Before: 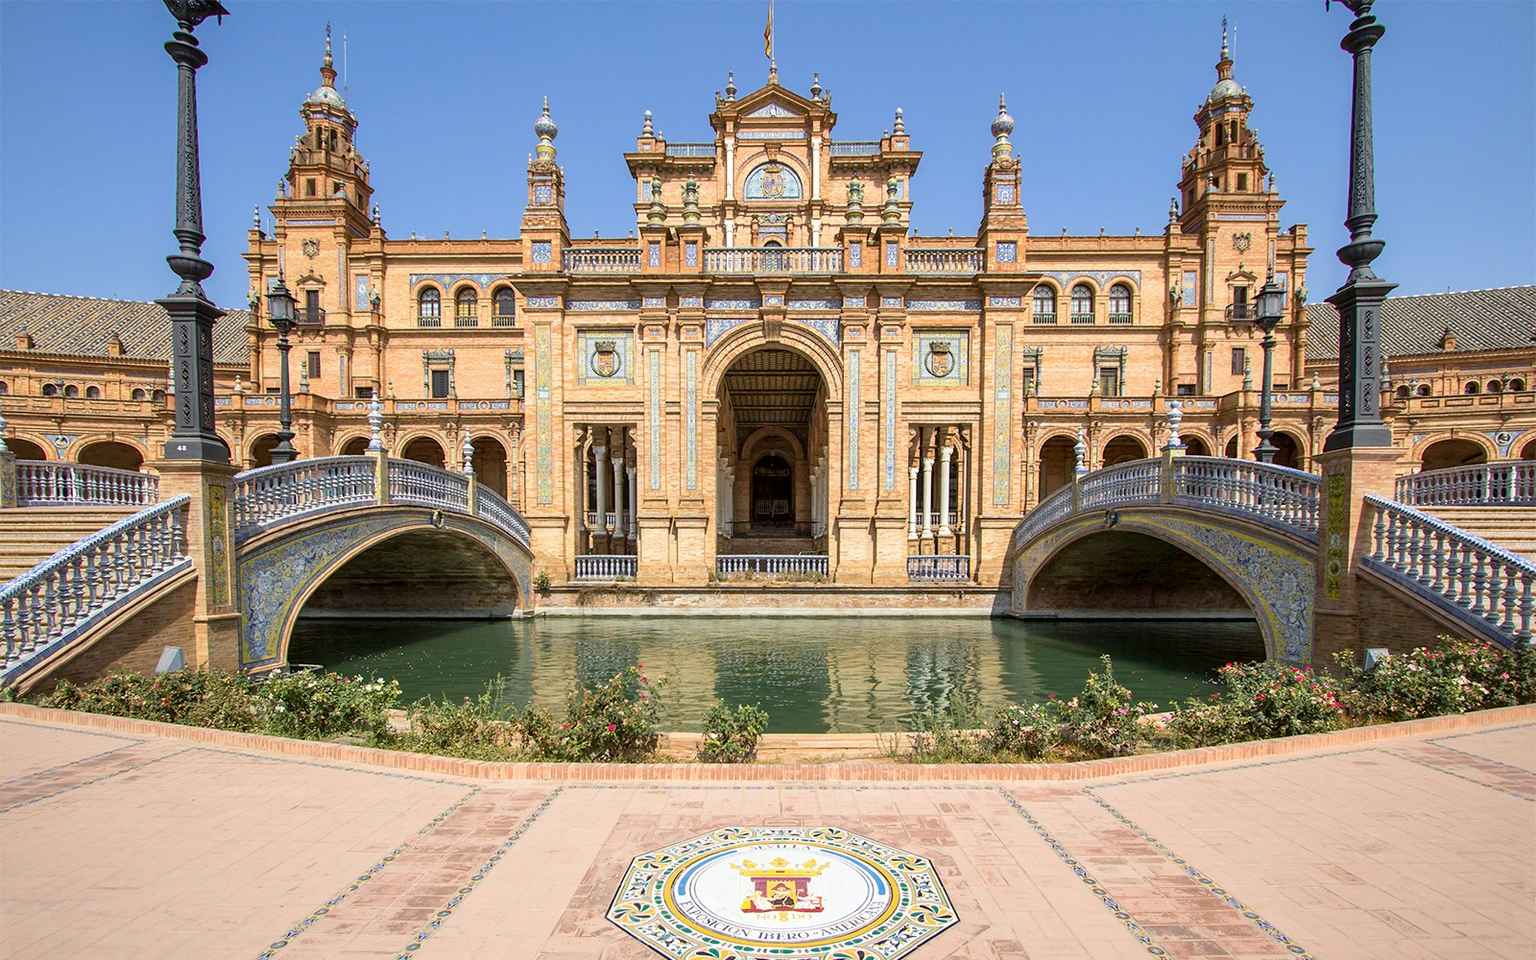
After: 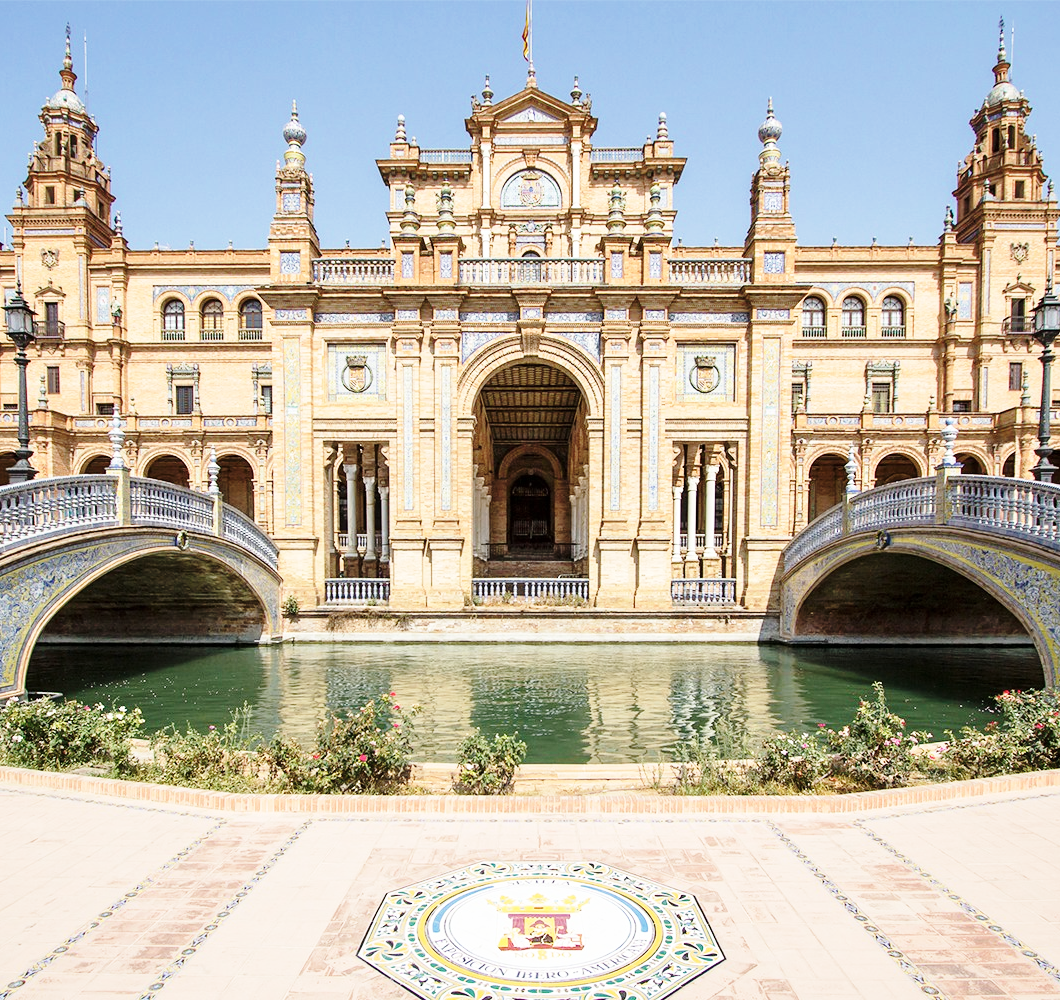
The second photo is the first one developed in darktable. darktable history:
base curve: curves: ch0 [(0, 0) (0.028, 0.03) (0.121, 0.232) (0.46, 0.748) (0.859, 0.968) (1, 1)], preserve colors none
color correction: highlights b* -0.006, saturation 0.816
crop: left 17.149%, right 16.585%
